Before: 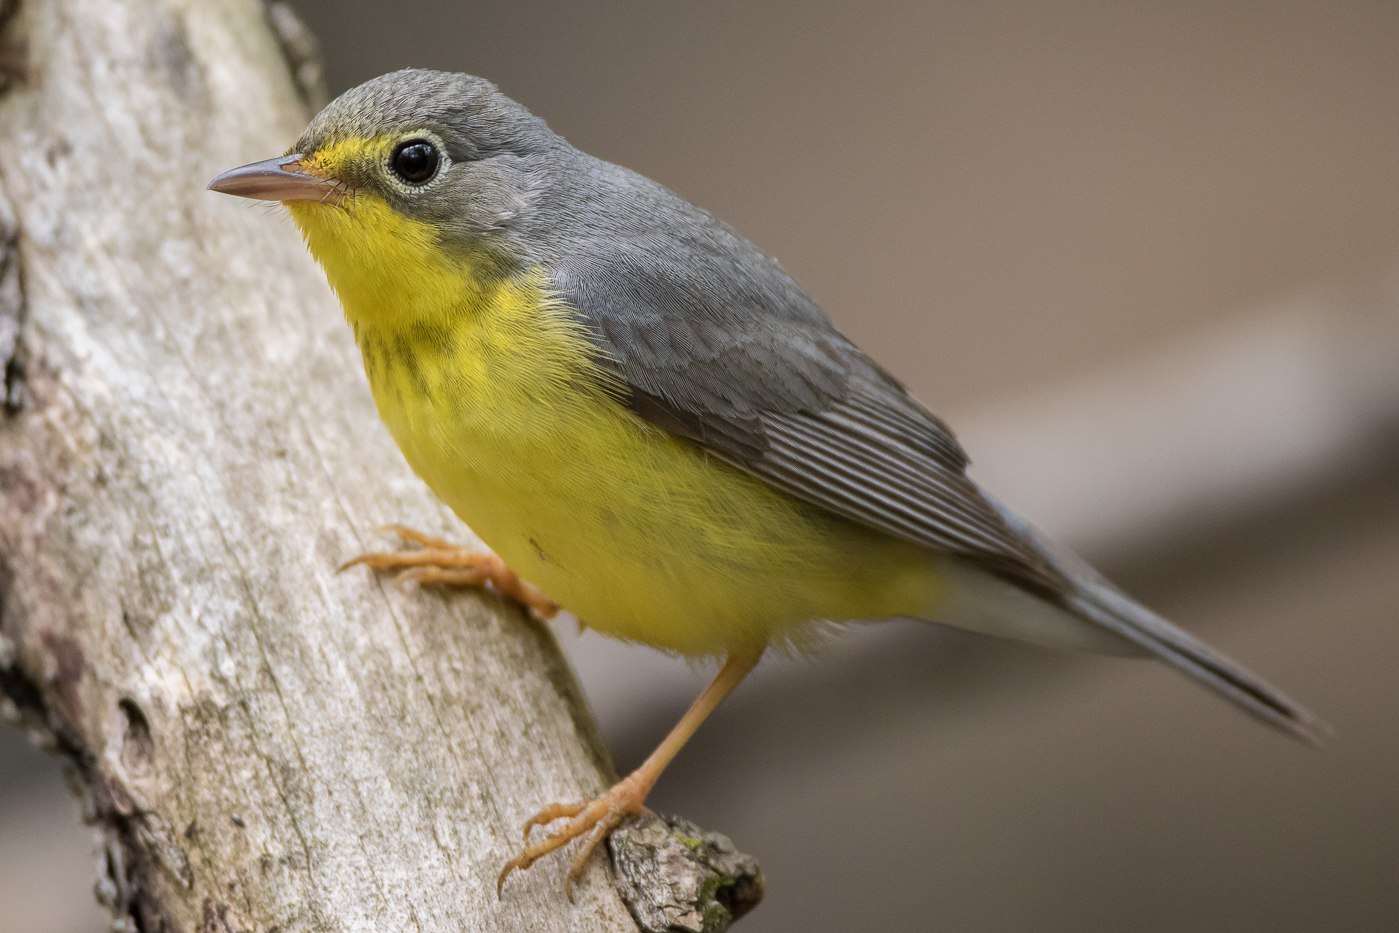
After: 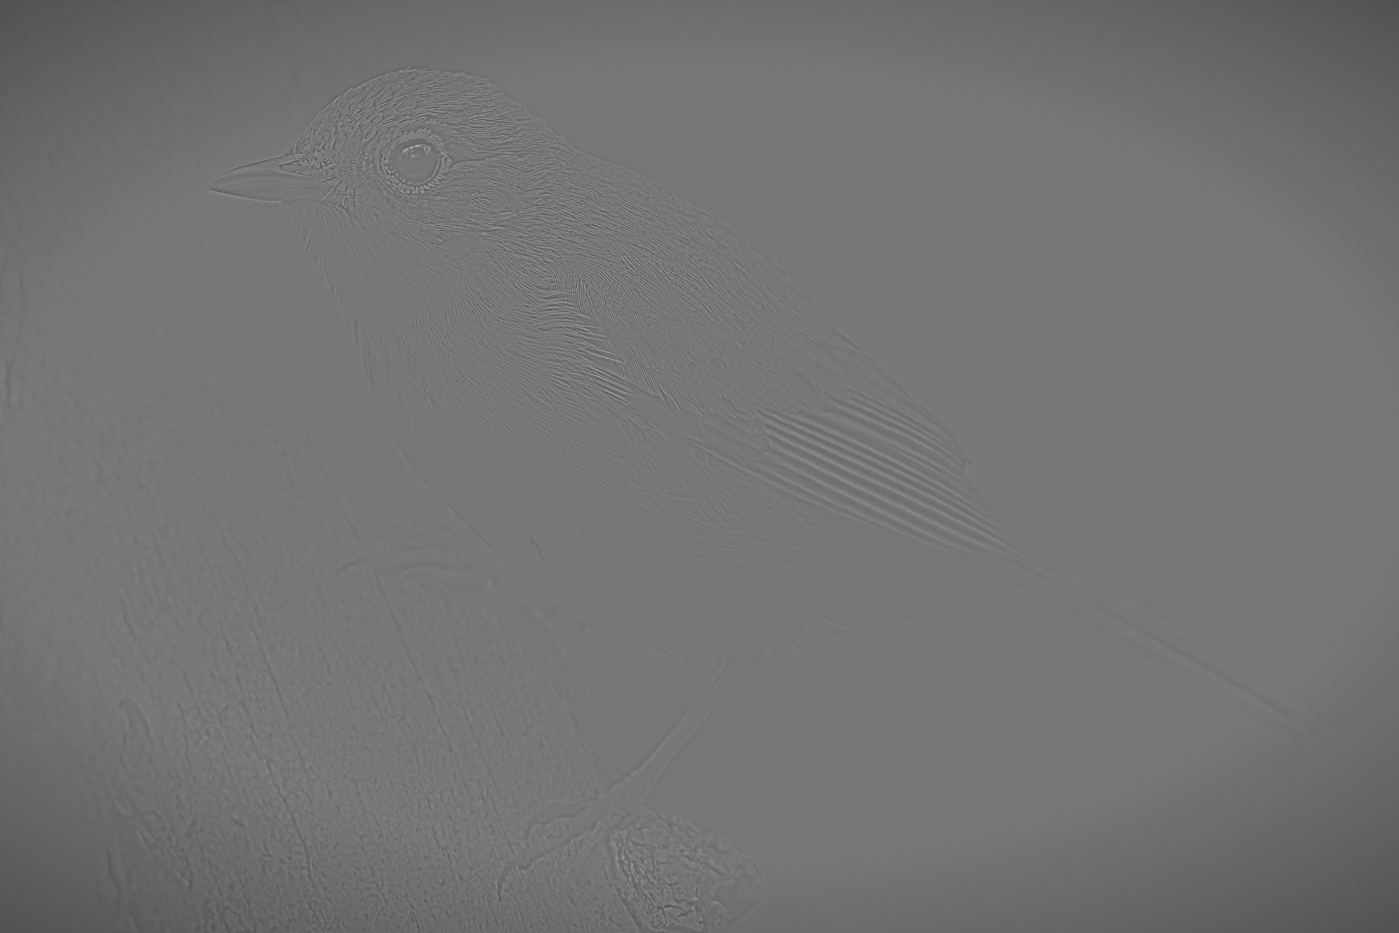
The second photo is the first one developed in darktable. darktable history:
vignetting: fall-off start 98.29%, fall-off radius 100%, brightness -1, saturation 0.5, width/height ratio 1.428
sharpen: on, module defaults
highpass: sharpness 5.84%, contrast boost 8.44%
